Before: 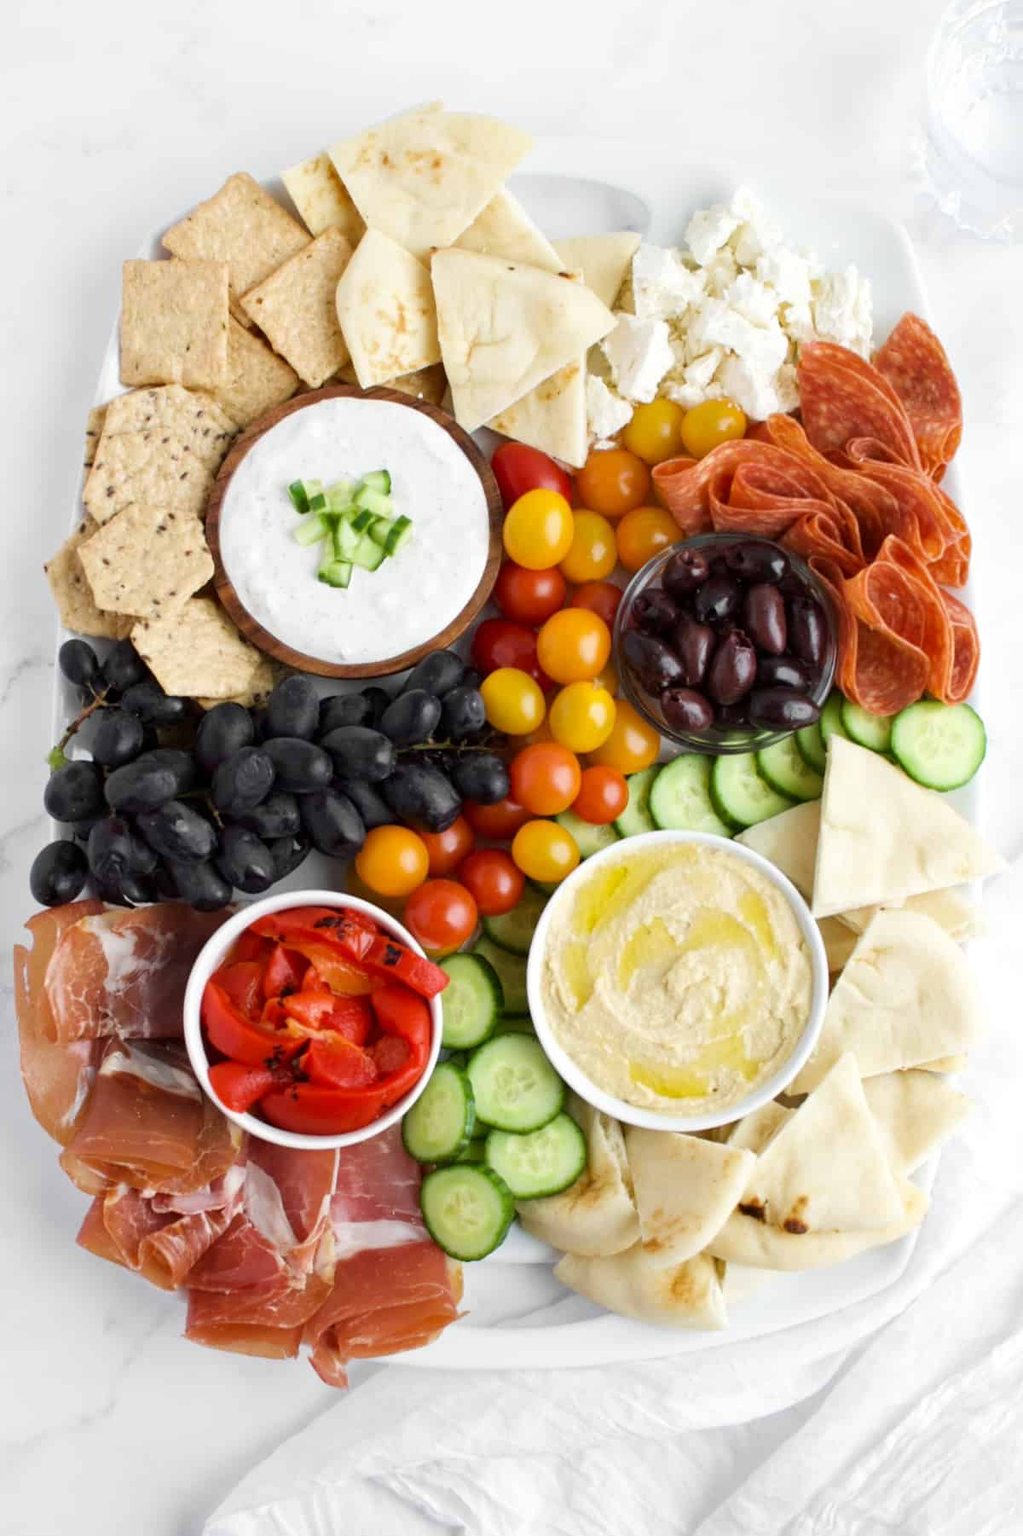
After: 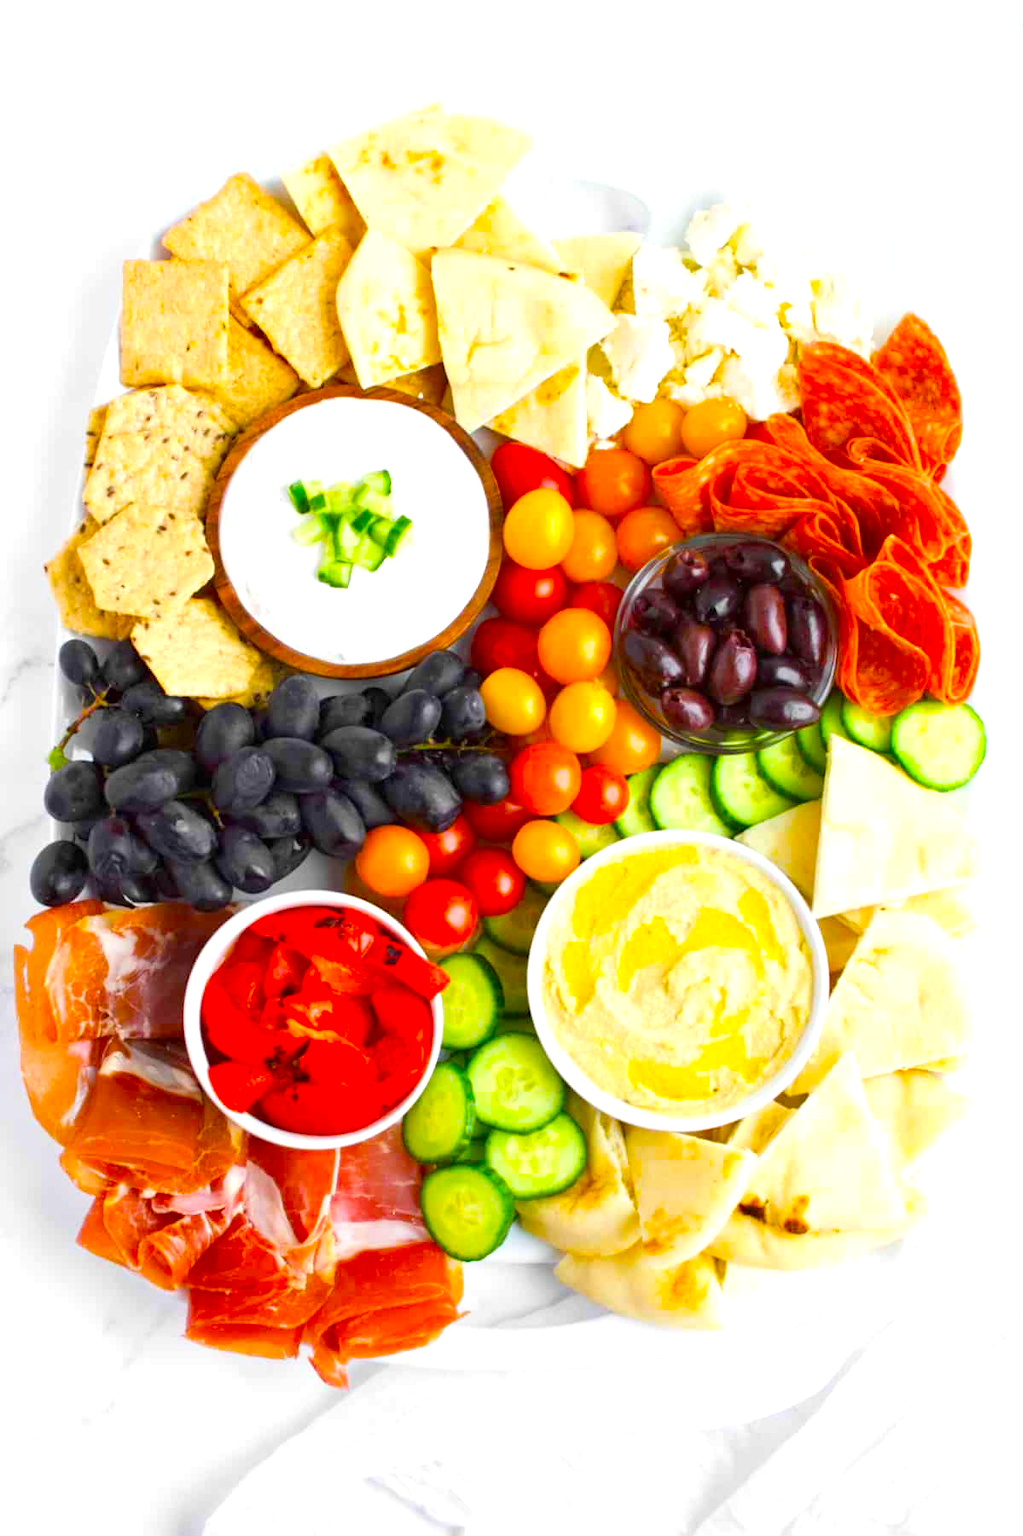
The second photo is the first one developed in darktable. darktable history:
color balance: input saturation 134.34%, contrast -10.04%, contrast fulcrum 19.67%, output saturation 133.51%
exposure: black level correction 0, exposure 0.7 EV, compensate exposure bias true, compensate highlight preservation false
